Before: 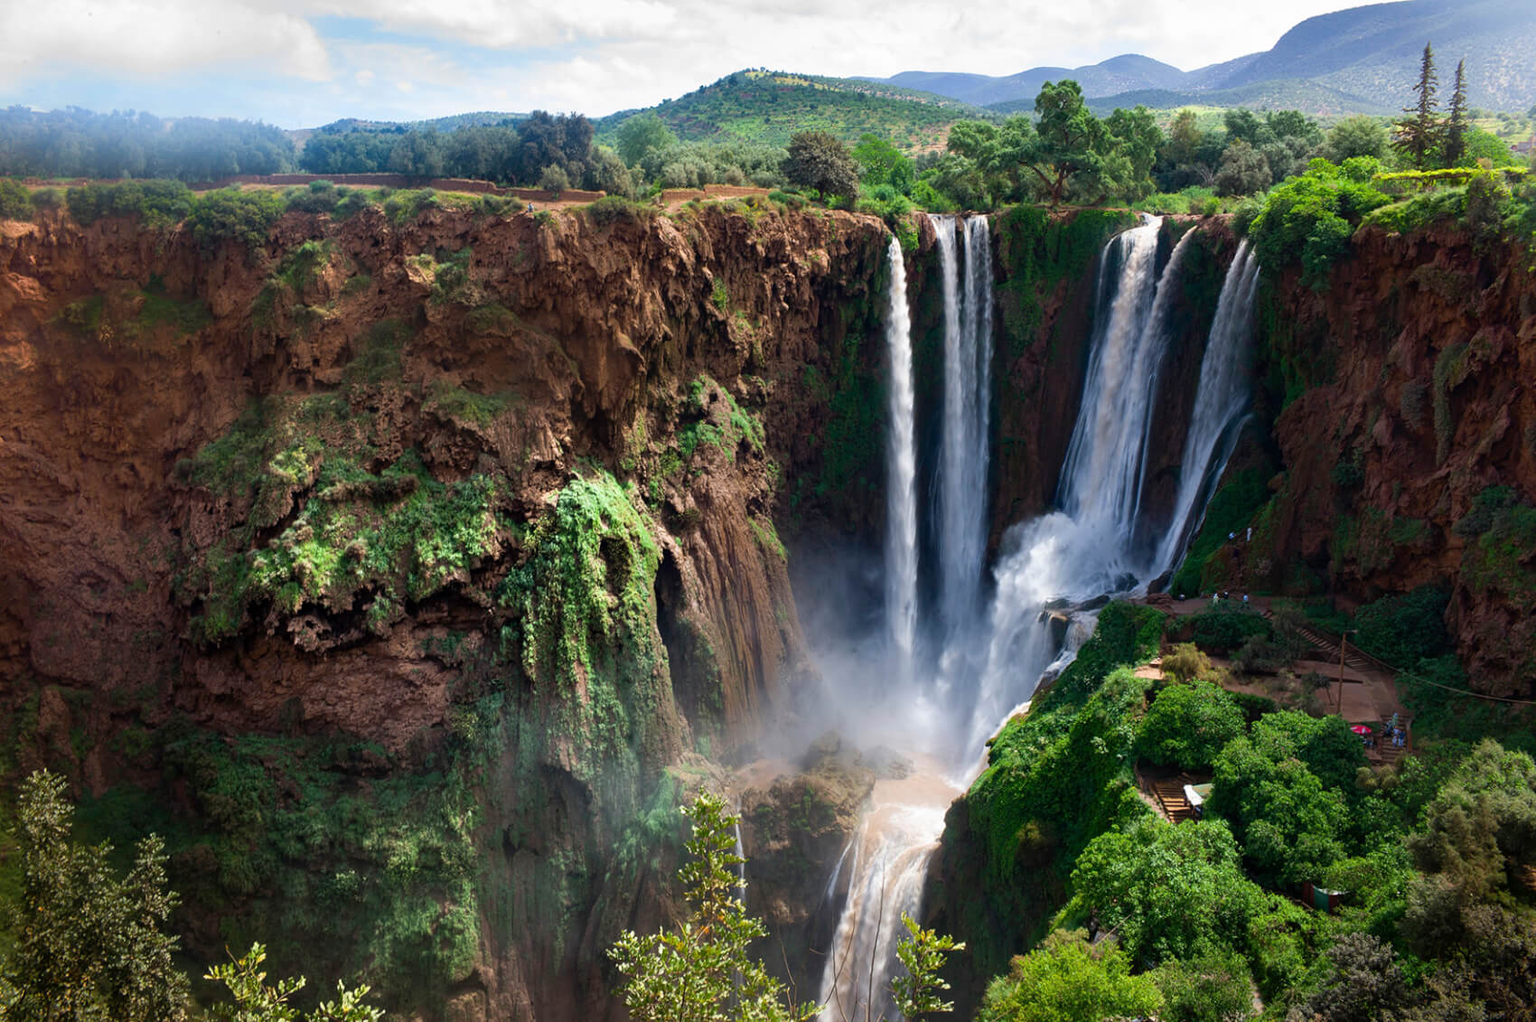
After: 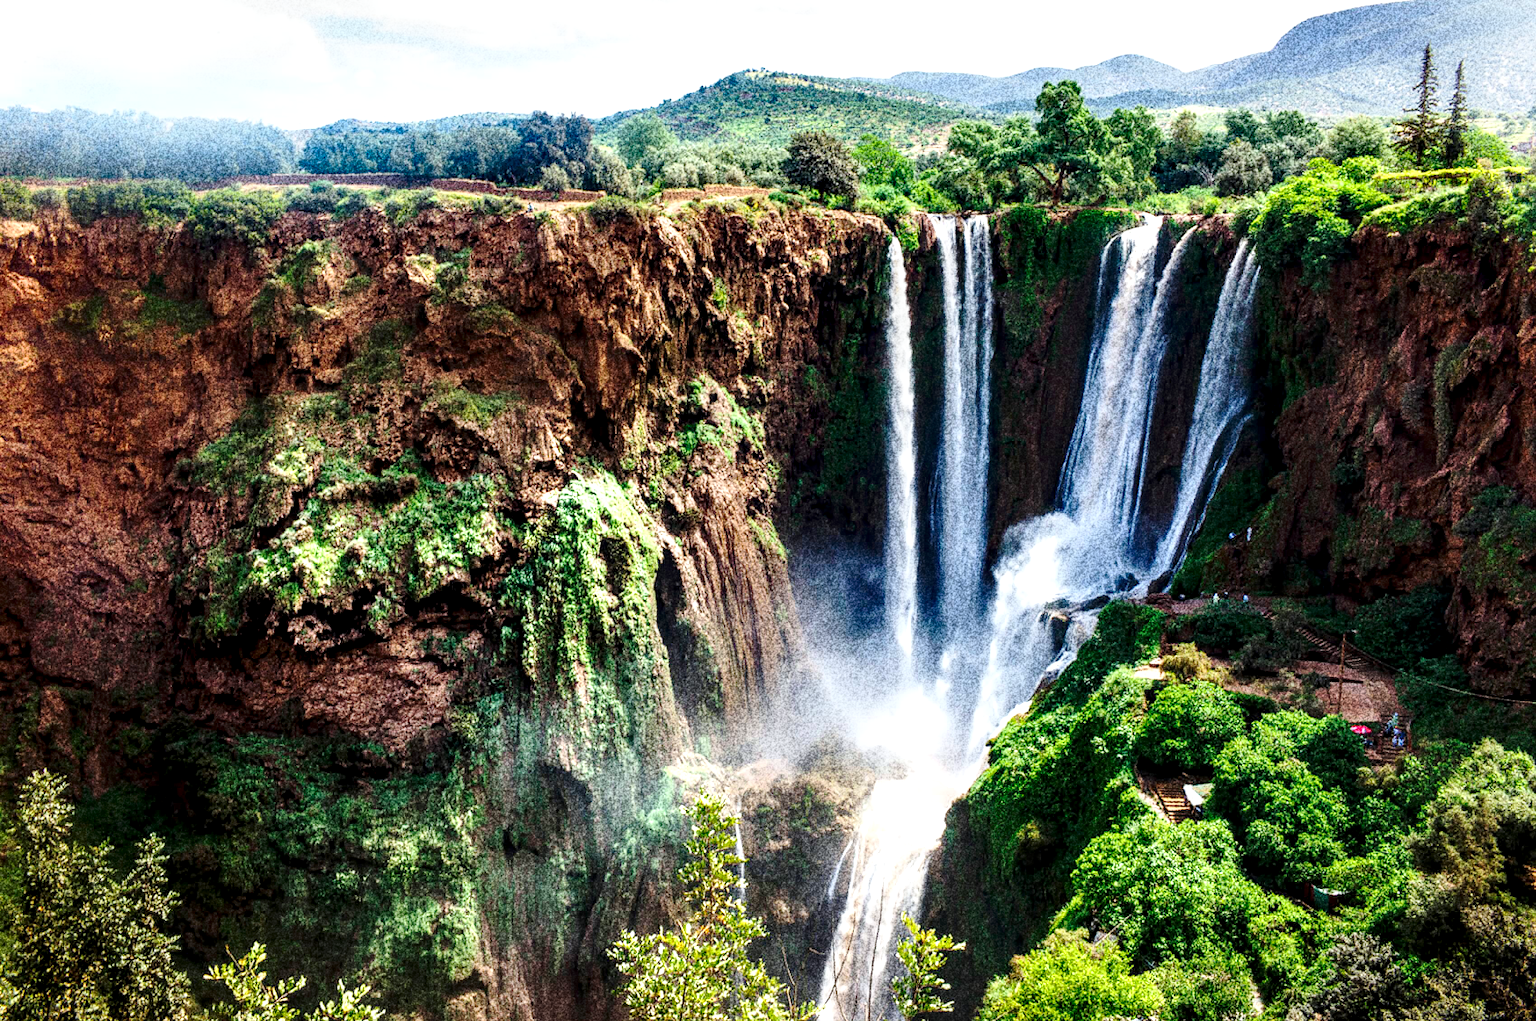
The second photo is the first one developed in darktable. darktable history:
base curve: curves: ch0 [(0, 0) (0.032, 0.037) (0.105, 0.228) (0.435, 0.76) (0.856, 0.983) (1, 1)], preserve colors none
grain: coarseness 30.02 ISO, strength 100%
white balance: red 0.978, blue 0.999
local contrast: highlights 60%, shadows 60%, detail 160%
